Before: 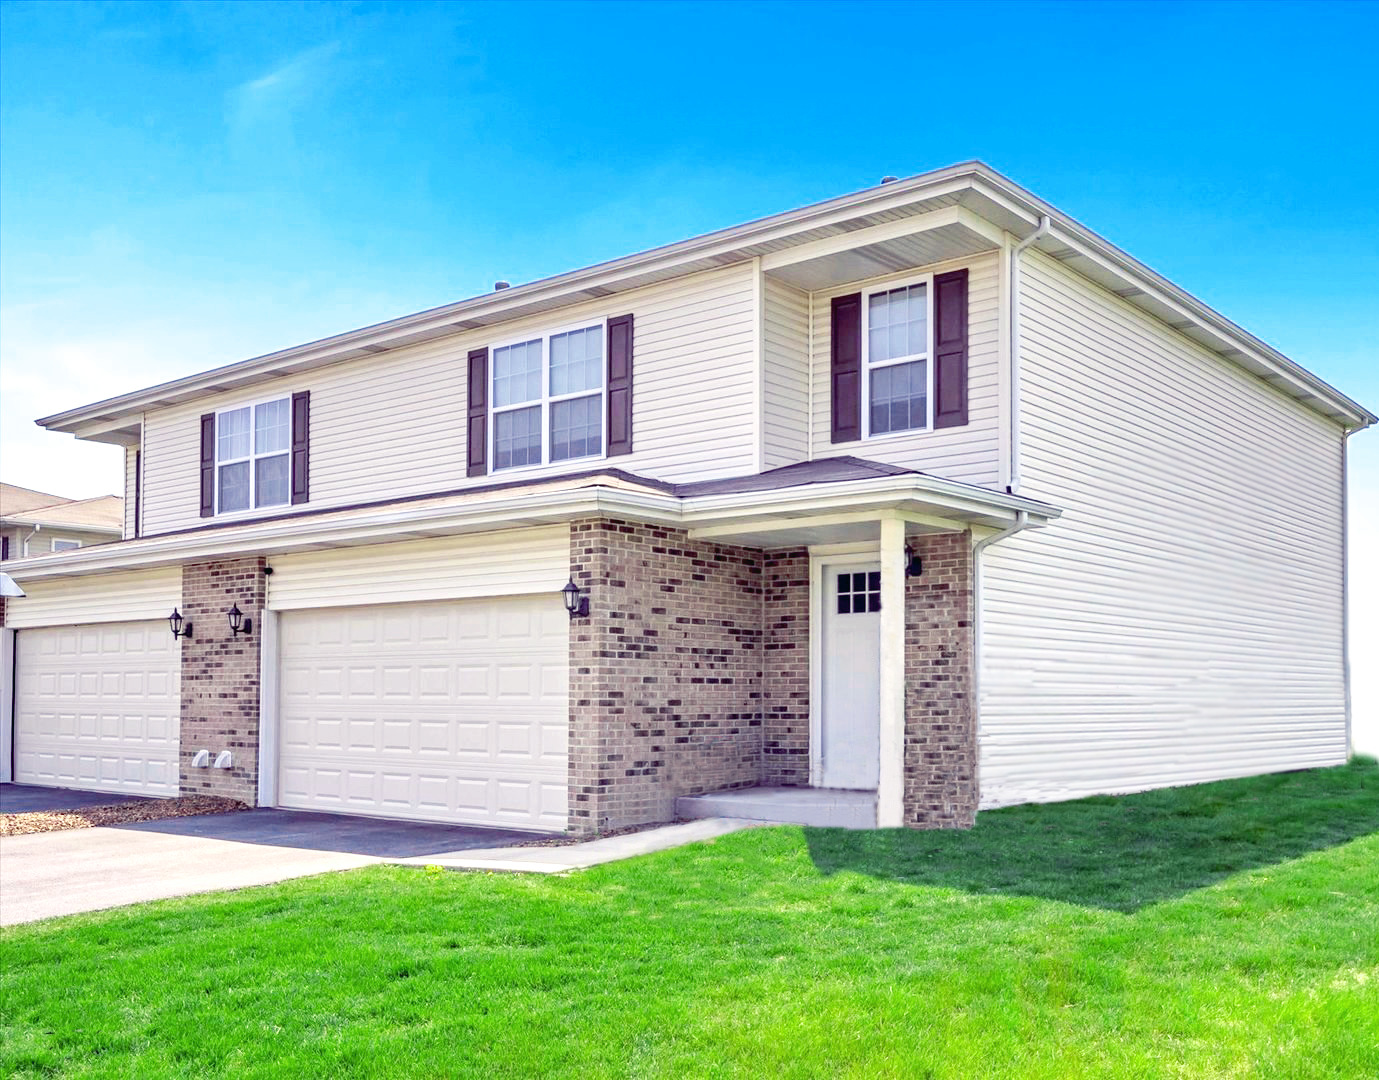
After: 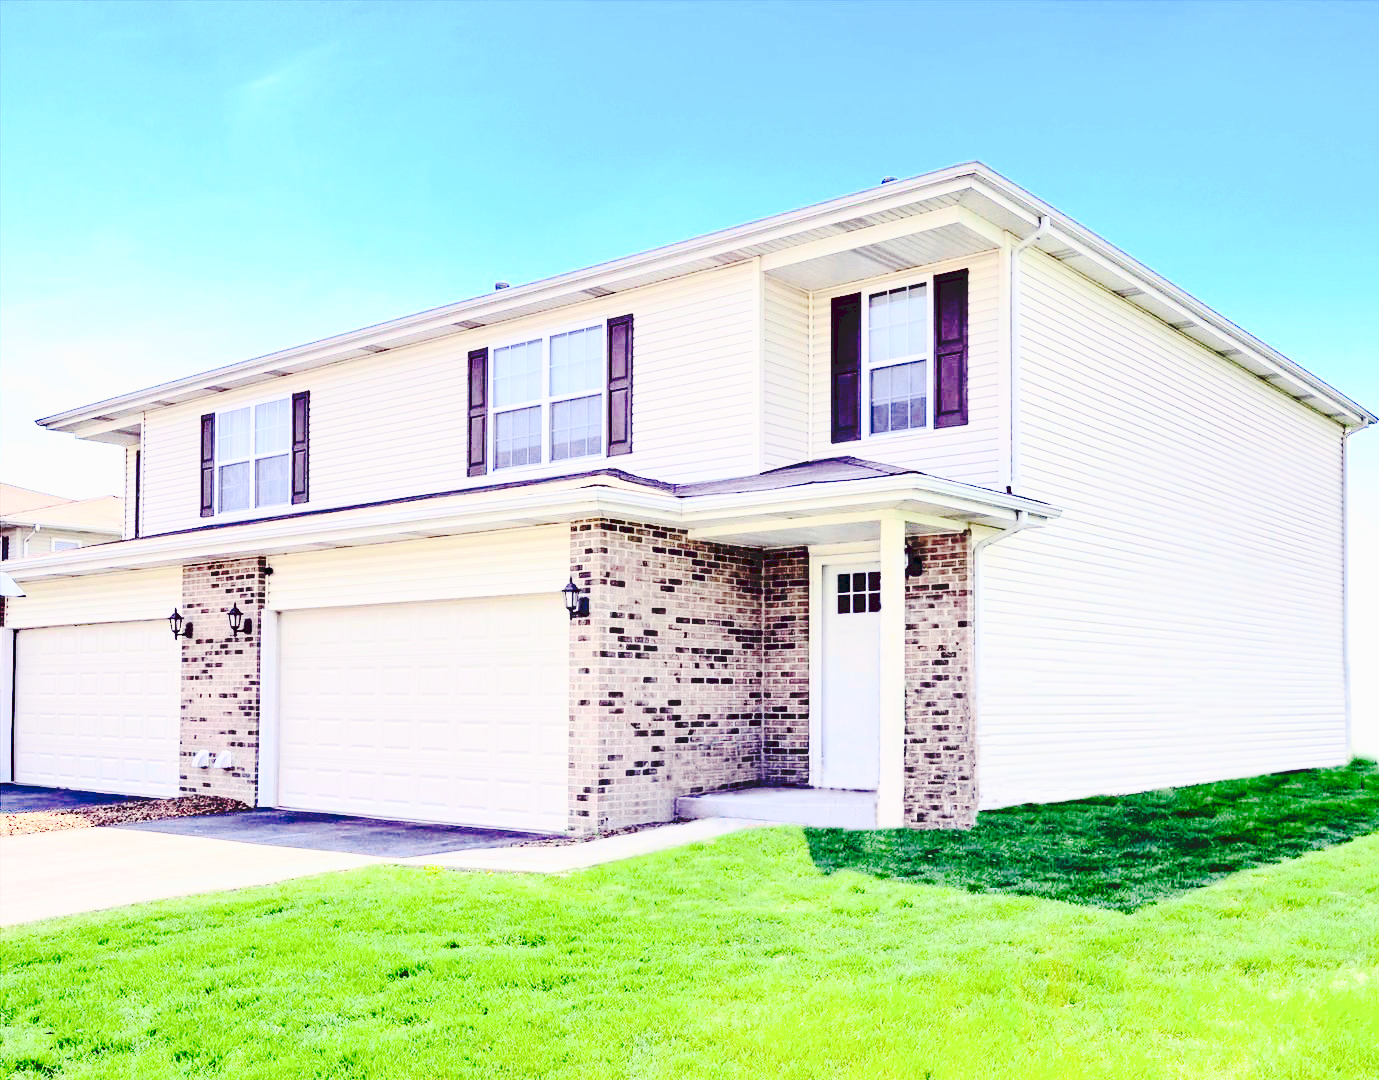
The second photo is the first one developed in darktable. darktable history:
exposure: exposure 0.203 EV, compensate highlight preservation false
filmic rgb: middle gray luminance 9.17%, black relative exposure -10.61 EV, white relative exposure 3.43 EV, target black luminance 0%, hardness 5.94, latitude 59.62%, contrast 1.093, highlights saturation mix 4.66%, shadows ↔ highlights balance 29.41%
tone curve: curves: ch0 [(0, 0) (0.003, 0.117) (0.011, 0.115) (0.025, 0.116) (0.044, 0.116) (0.069, 0.112) (0.1, 0.113) (0.136, 0.127) (0.177, 0.148) (0.224, 0.191) (0.277, 0.249) (0.335, 0.363) (0.399, 0.479) (0.468, 0.589) (0.543, 0.664) (0.623, 0.733) (0.709, 0.799) (0.801, 0.852) (0.898, 0.914) (1, 1)], preserve colors none
contrast brightness saturation: contrast 0.413, brightness 0.043, saturation 0.251
